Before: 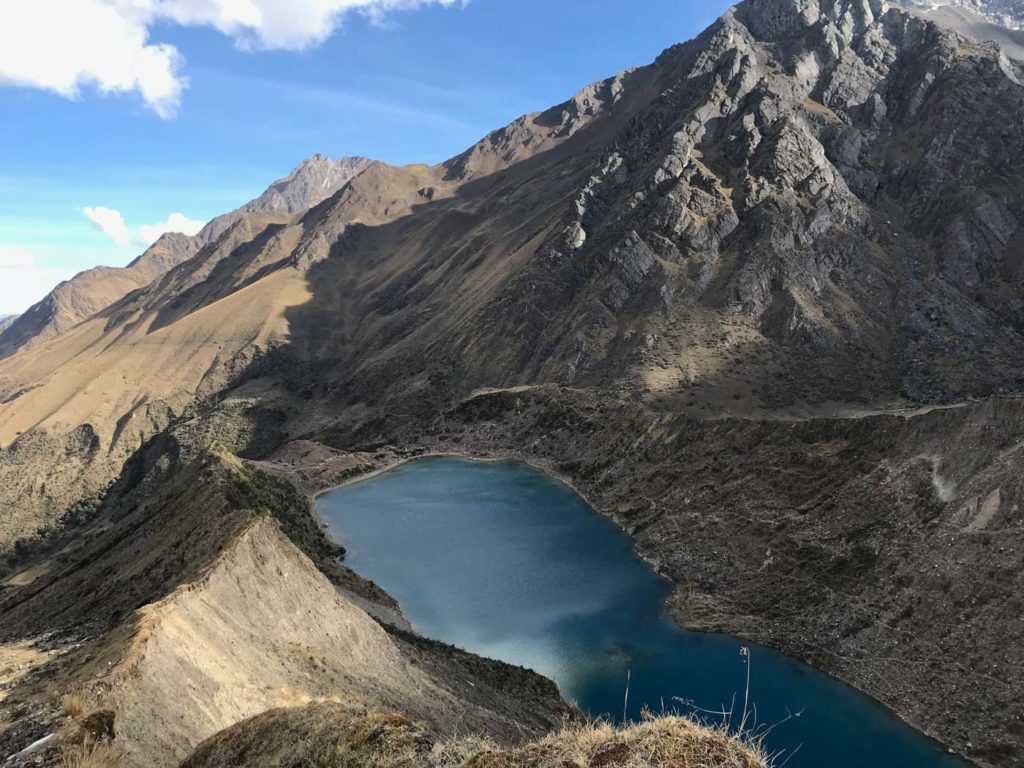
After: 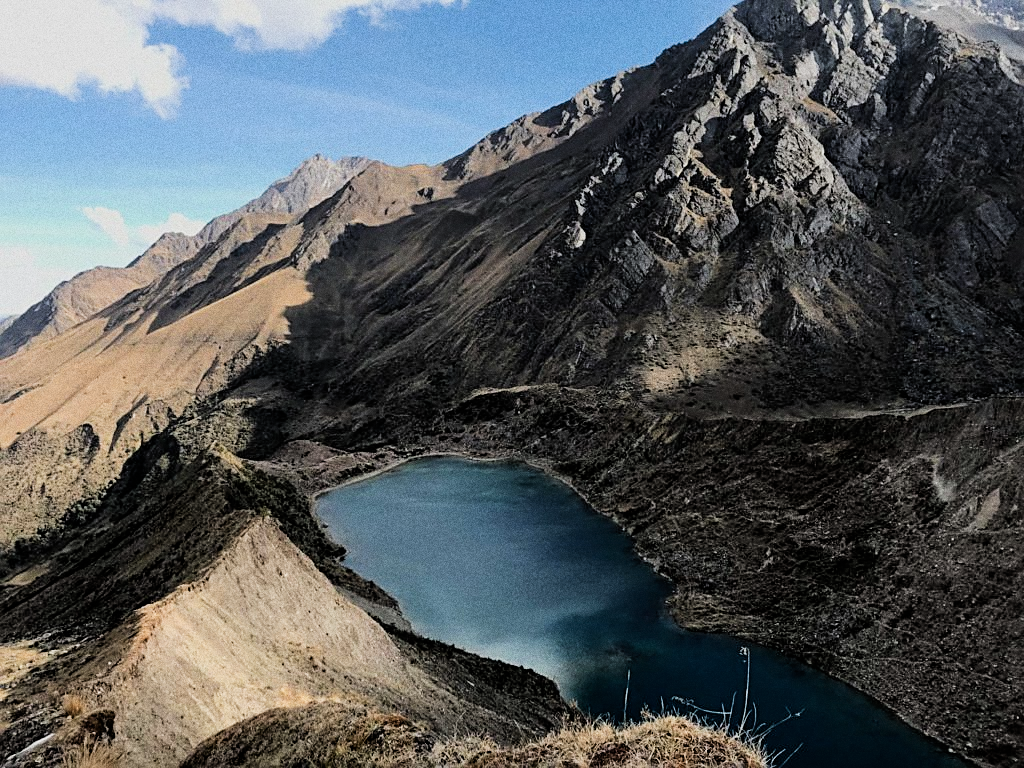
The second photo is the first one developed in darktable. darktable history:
filmic rgb: black relative exposure -5 EV, hardness 2.88, contrast 1.3, highlights saturation mix -30%
sharpen: on, module defaults
color zones: curves: ch1 [(0.239, 0.552) (0.75, 0.5)]; ch2 [(0.25, 0.462) (0.749, 0.457)], mix 25.94%
grain: coarseness 11.82 ISO, strength 36.67%, mid-tones bias 74.17%
